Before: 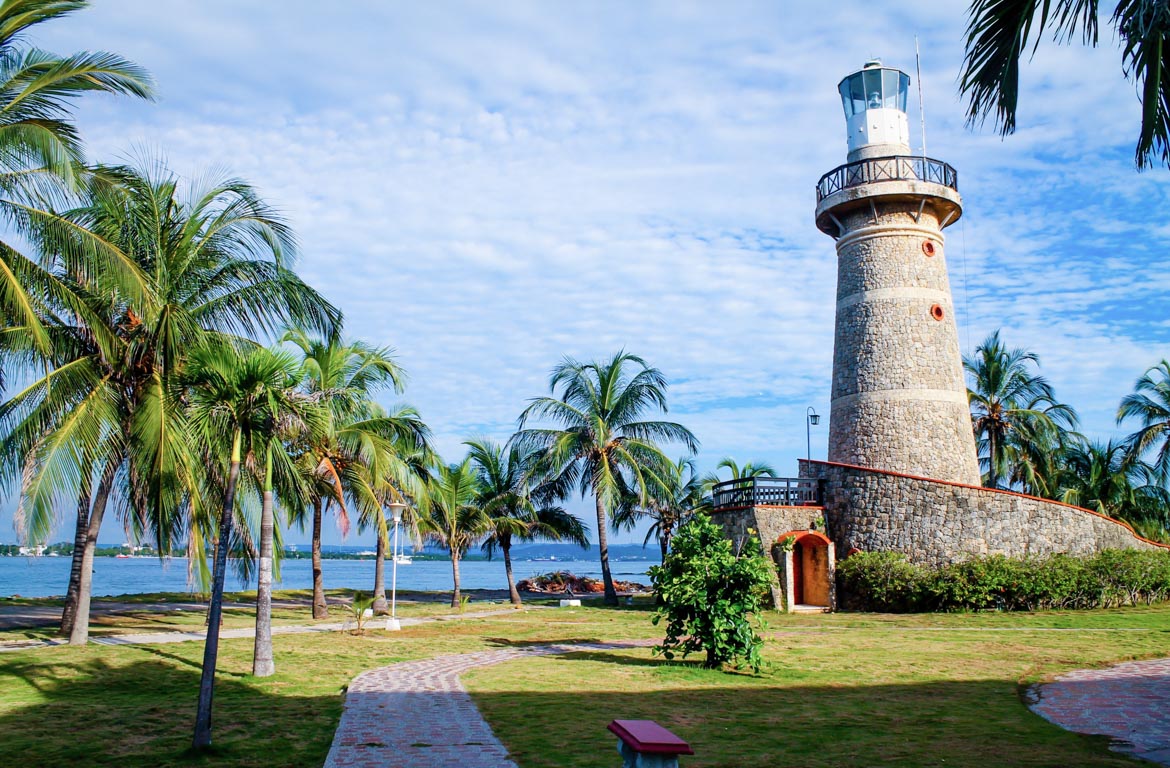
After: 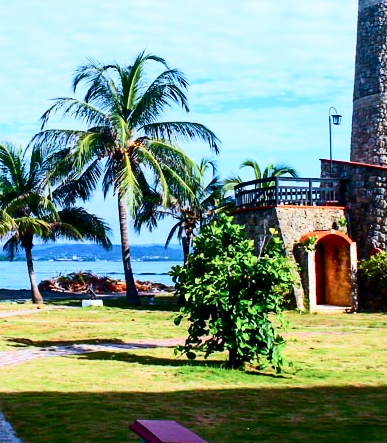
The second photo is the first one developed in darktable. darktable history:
contrast brightness saturation: contrast 0.4, brightness 0.1, saturation 0.21
crop: left 40.878%, top 39.176%, right 25.993%, bottom 3.081%
white balance: red 0.976, blue 1.04
